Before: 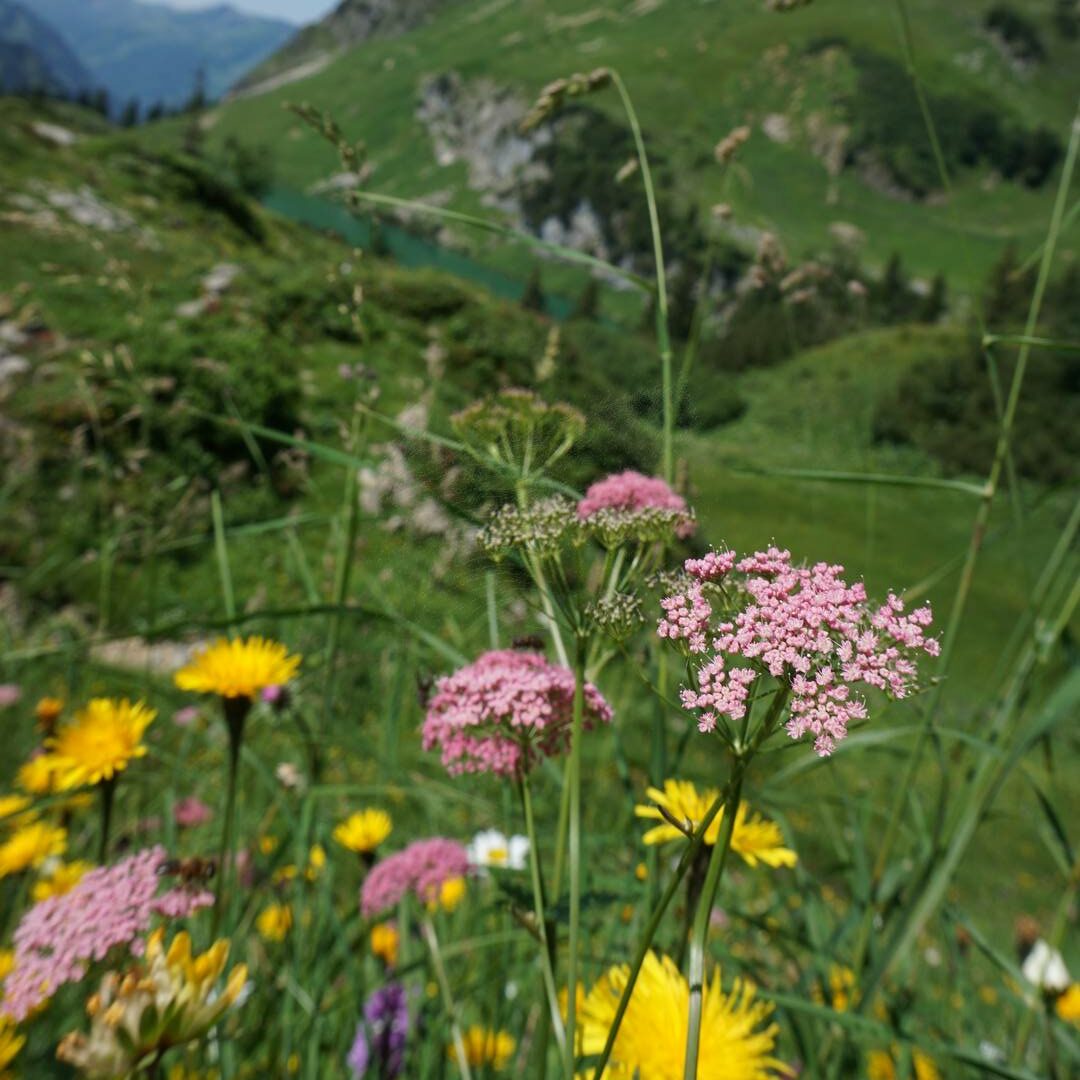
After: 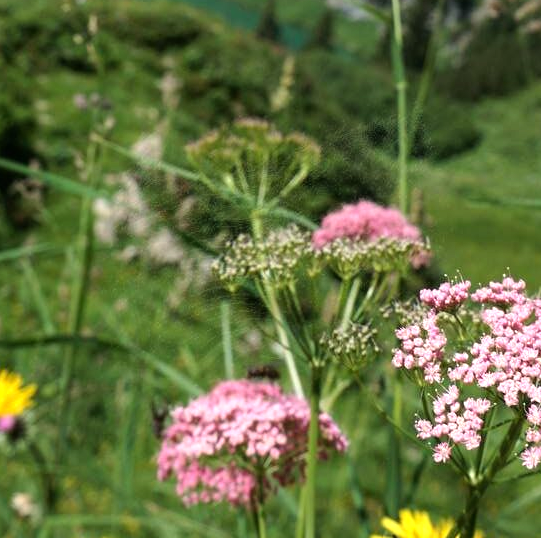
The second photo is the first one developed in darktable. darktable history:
crop: left 24.595%, top 25.09%, right 25.233%, bottom 25.089%
tone equalizer: -8 EV -0.738 EV, -7 EV -0.693 EV, -6 EV -0.564 EV, -5 EV -0.376 EV, -3 EV 0.39 EV, -2 EV 0.6 EV, -1 EV 0.683 EV, +0 EV 0.741 EV
